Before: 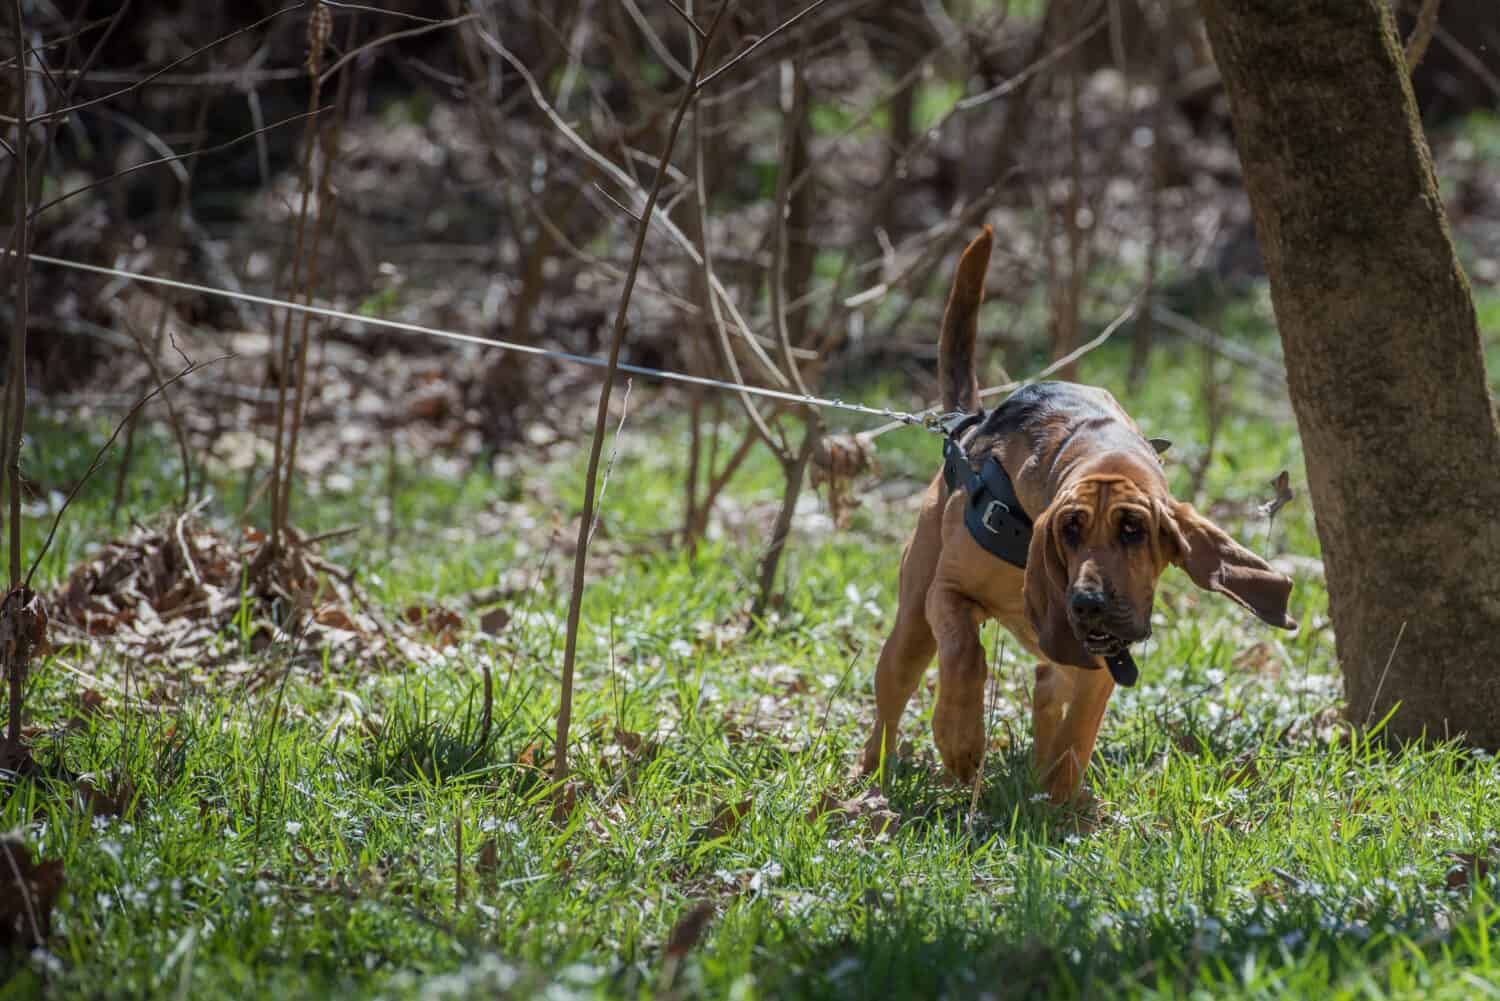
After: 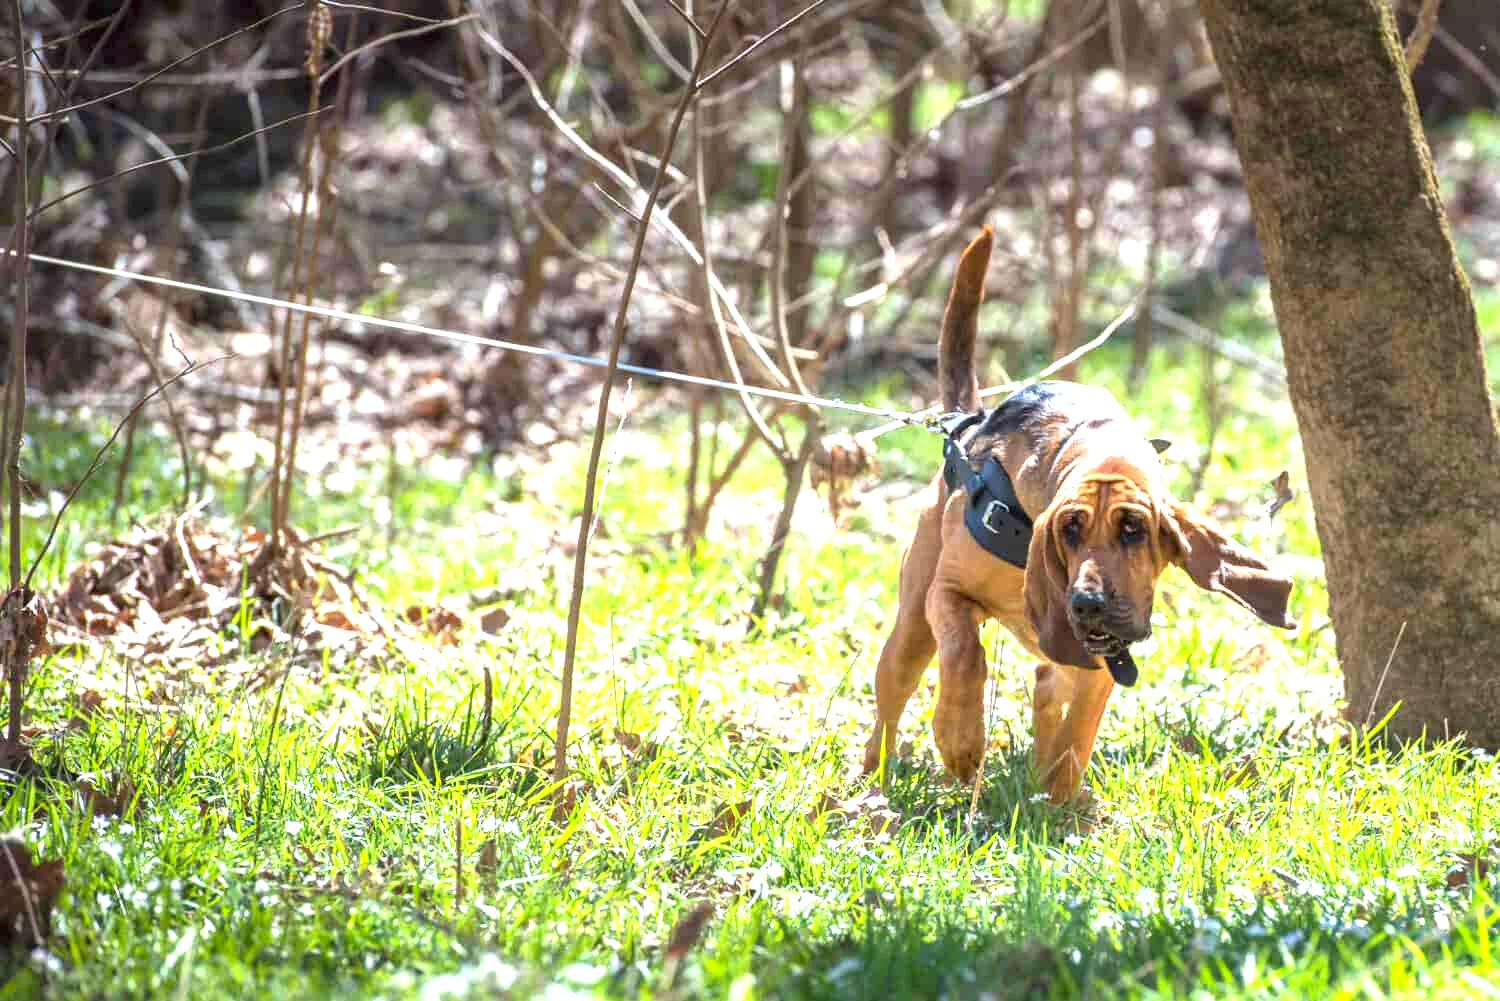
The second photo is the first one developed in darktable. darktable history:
exposure: black level correction 0, exposure 1.902 EV, compensate highlight preservation false
color balance rgb: perceptual saturation grading › global saturation -0.01%, global vibrance 22.515%
